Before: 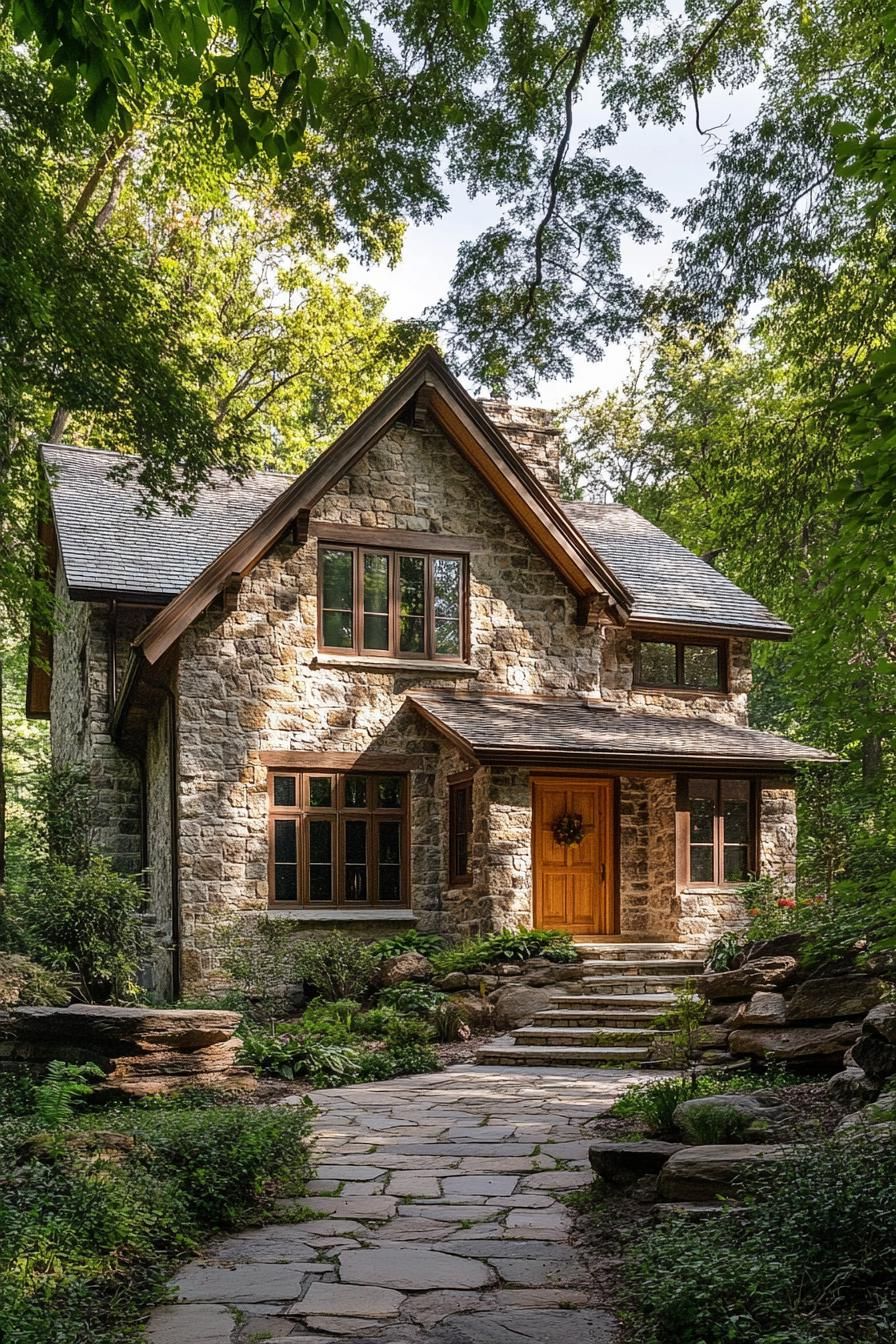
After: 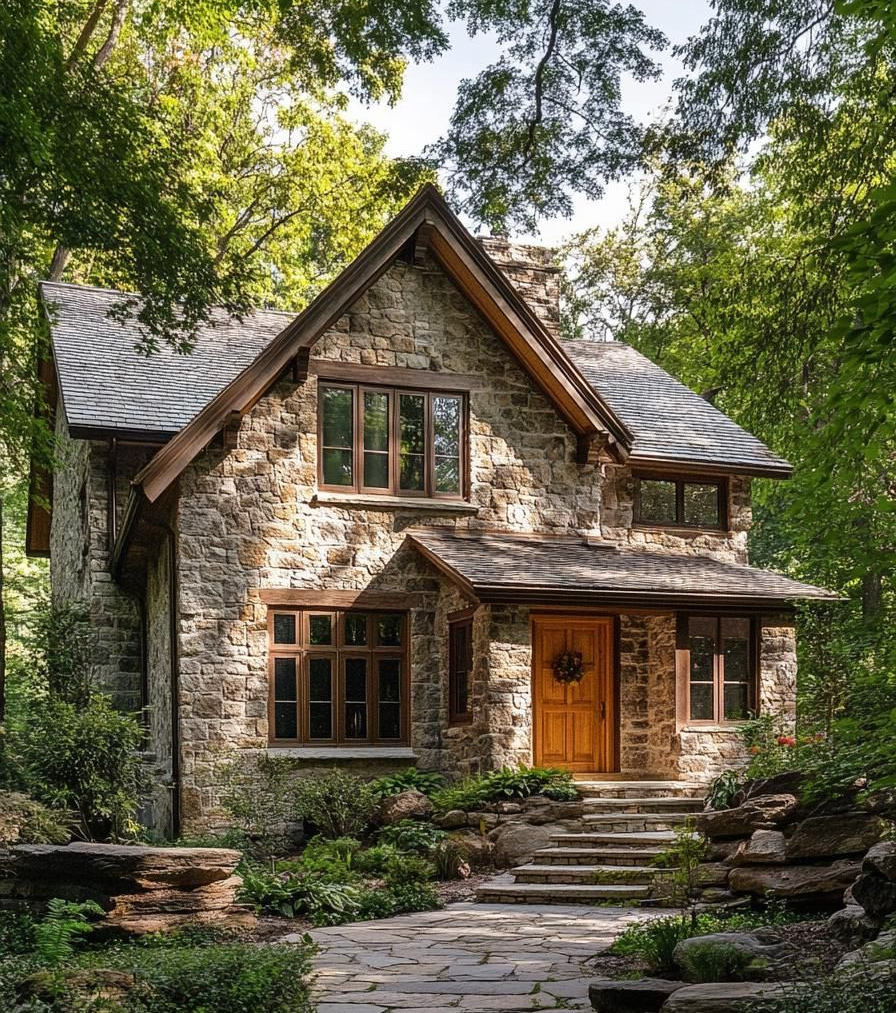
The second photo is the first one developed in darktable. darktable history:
crop and rotate: top 12.087%, bottom 12.518%
exposure: black level correction 0, exposure 0 EV, compensate highlight preservation false
